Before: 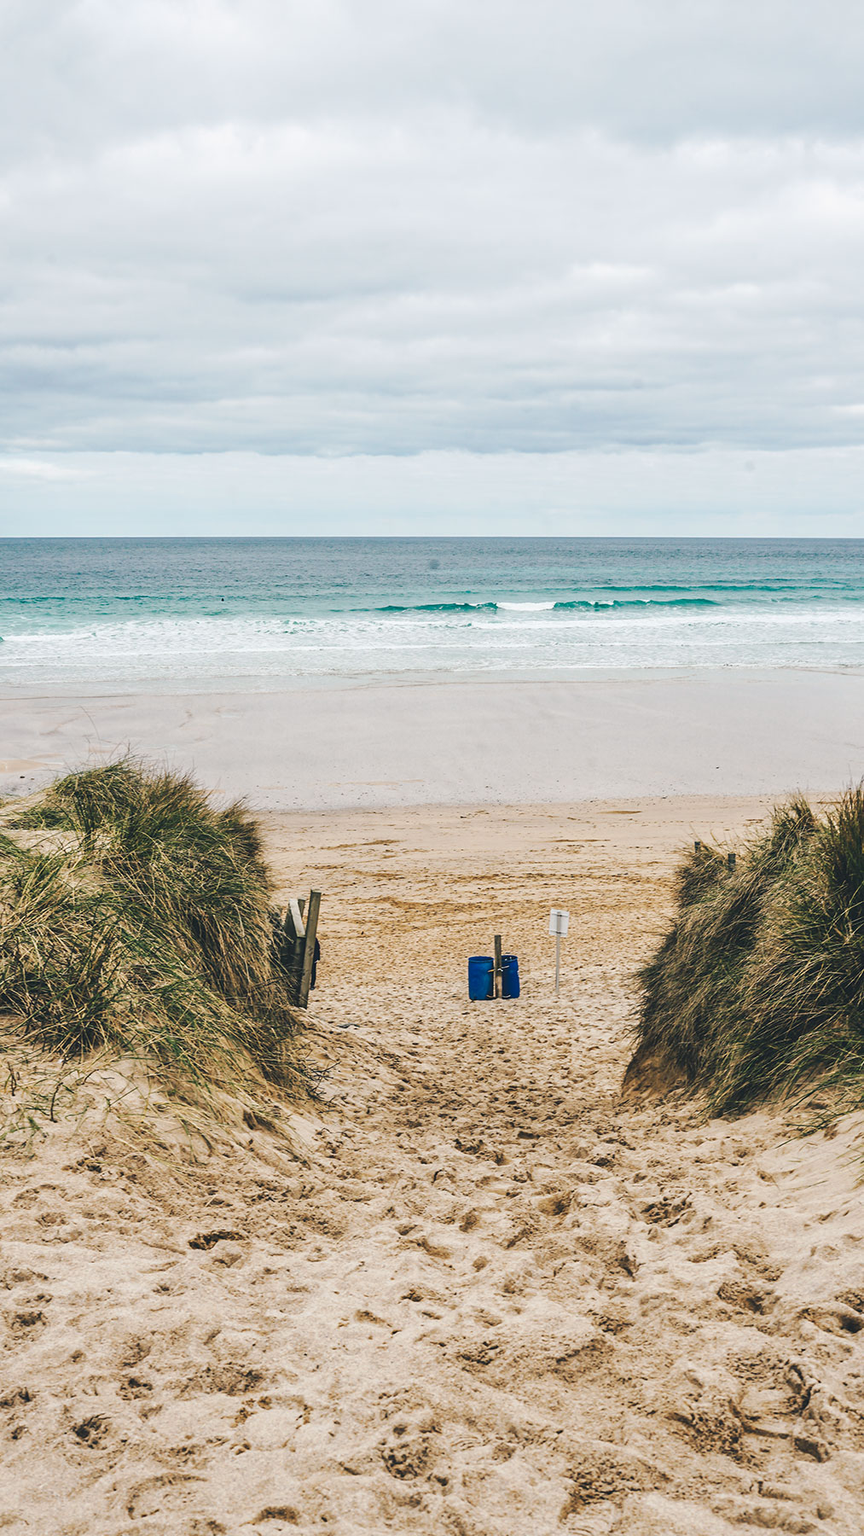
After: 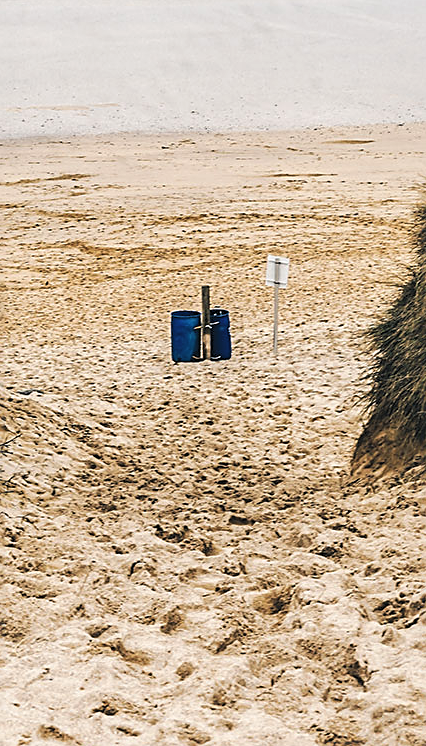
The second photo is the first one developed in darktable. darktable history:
levels: levels [0.062, 0.494, 0.925]
crop: left 37.332%, top 45.021%, right 20.551%, bottom 13.505%
tone equalizer: smoothing diameter 2.19%, edges refinement/feathering 22.74, mask exposure compensation -1.57 EV, filter diffusion 5
sharpen: on, module defaults
